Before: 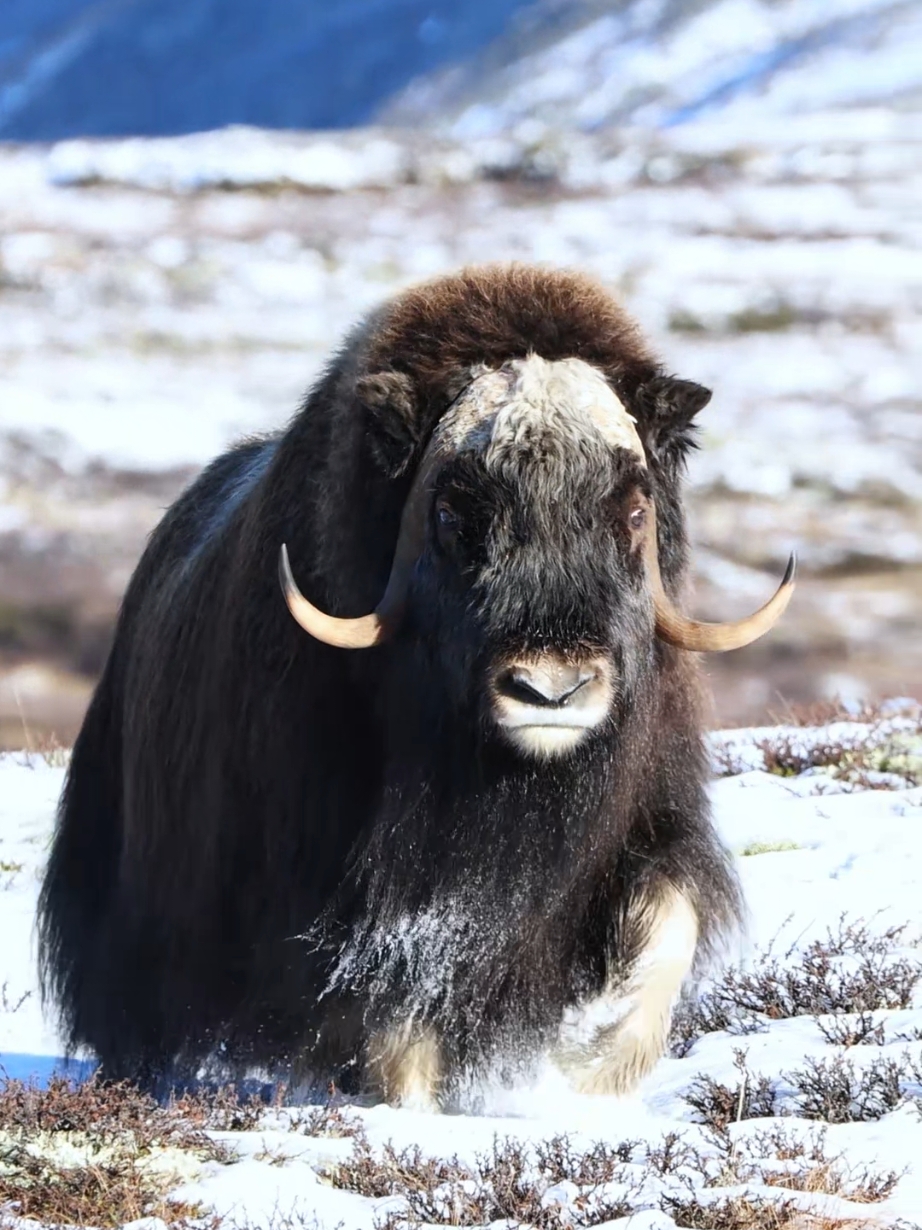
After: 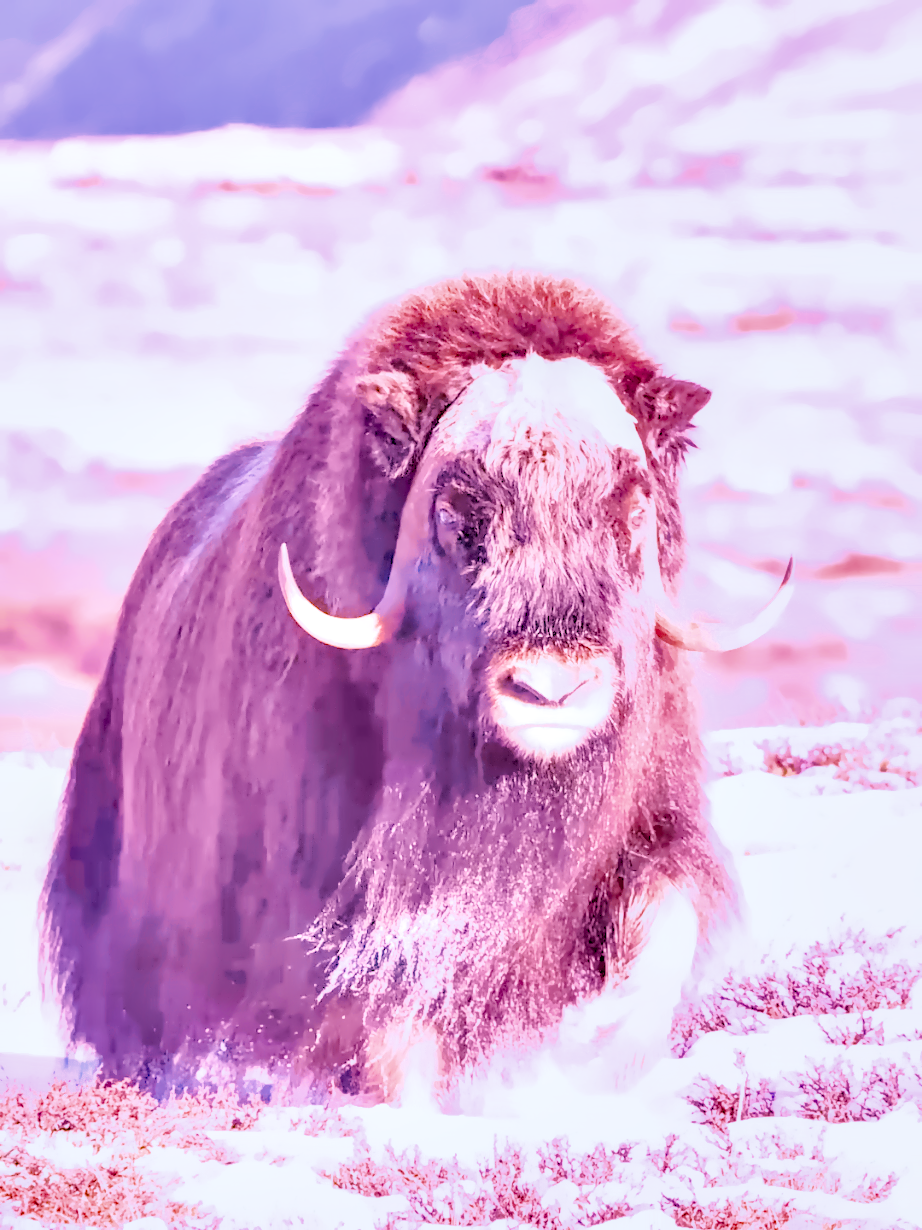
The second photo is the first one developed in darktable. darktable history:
local contrast: on, module defaults
color calibration: illuminant as shot in camera, x 0.358, y 0.373, temperature 4628.91 K
denoise (profiled): preserve shadows 1.52, scattering 0.002, a [-1, 0, 0], compensate highlight preservation false
exposure: black level correction 0, exposure 1.1 EV, compensate exposure bias true, compensate highlight preservation false
filmic rgb: black relative exposure -7.65 EV, white relative exposure 4.56 EV, hardness 3.61, contrast 1.05
haze removal: compatibility mode true, adaptive false
highlight reconstruction: on, module defaults
hot pixels: on, module defaults
lens correction: scale 1, crop 1, focal 16, aperture 5.6, distance 1000, camera "Canon EOS RP", lens "Canon RF 16mm F2.8 STM"
shadows and highlights: on, module defaults
white balance: red 2.229, blue 1.46
velvia: on, module defaults
tone equalizer "contrast tone curve: soft": -8 EV -0.417 EV, -7 EV -0.389 EV, -6 EV -0.333 EV, -5 EV -0.222 EV, -3 EV 0.222 EV, -2 EV 0.333 EV, -1 EV 0.389 EV, +0 EV 0.417 EV, edges refinement/feathering 500, mask exposure compensation -1.57 EV, preserve details no
contrast equalizer "clarity": octaves 7, y [[0.6 ×6], [0.55 ×6], [0 ×6], [0 ×6], [0 ×6]]
color balance rgb "basic colorfulness: vibrant colors": perceptual saturation grading › global saturation 20%, perceptual saturation grading › highlights -25%, perceptual saturation grading › shadows 50%
